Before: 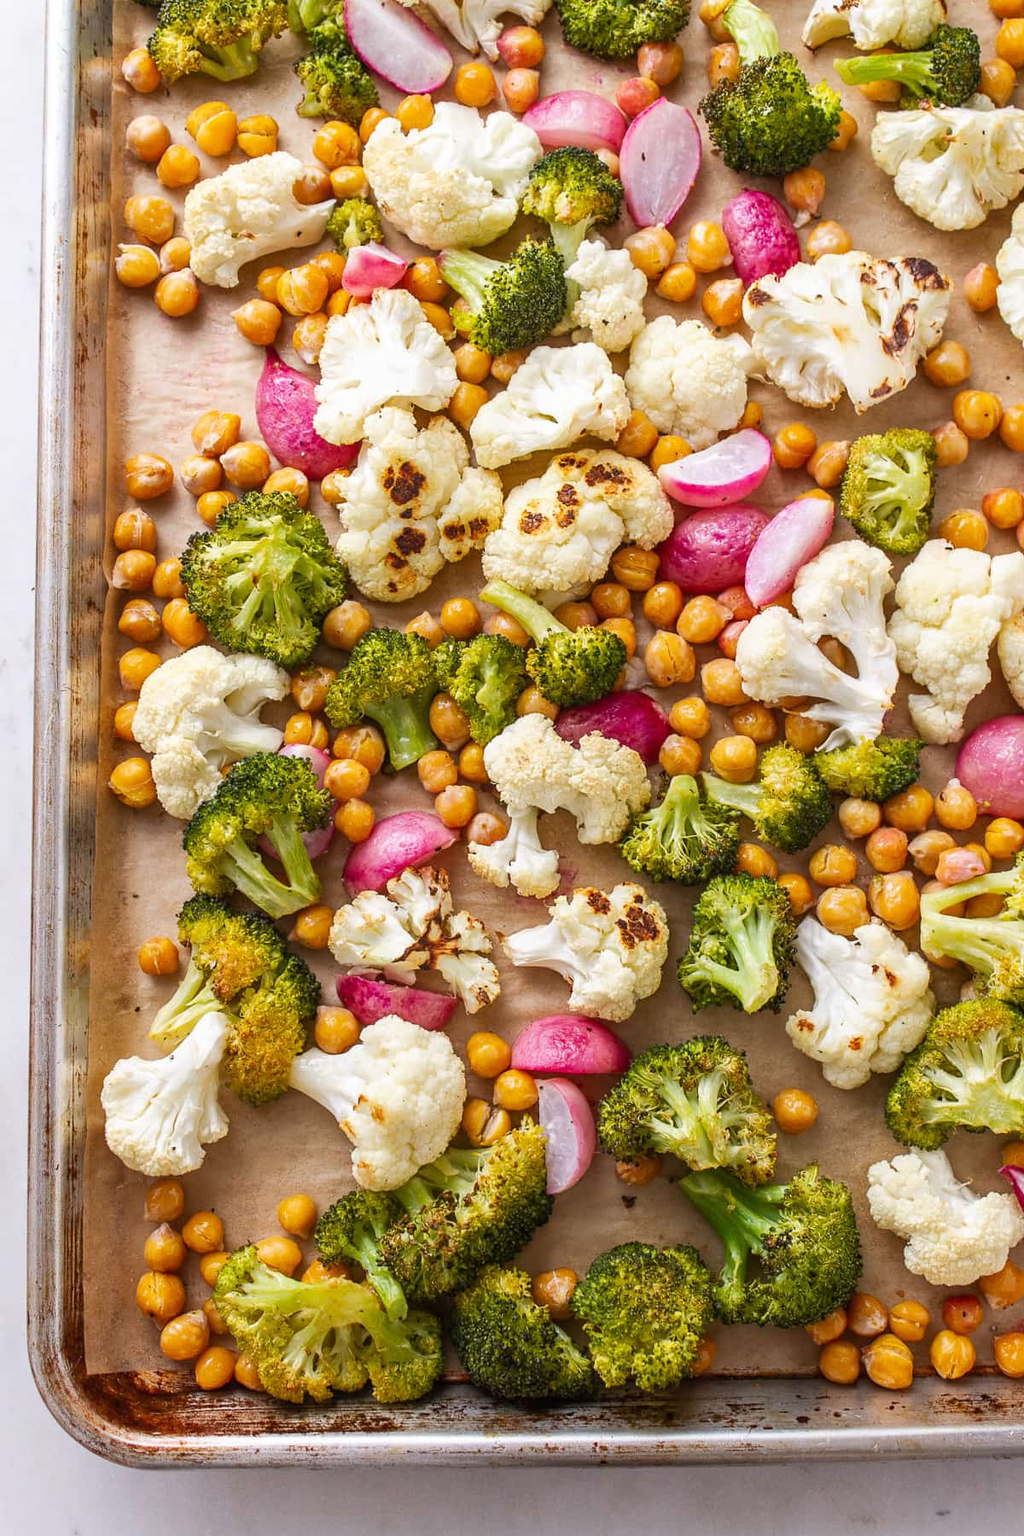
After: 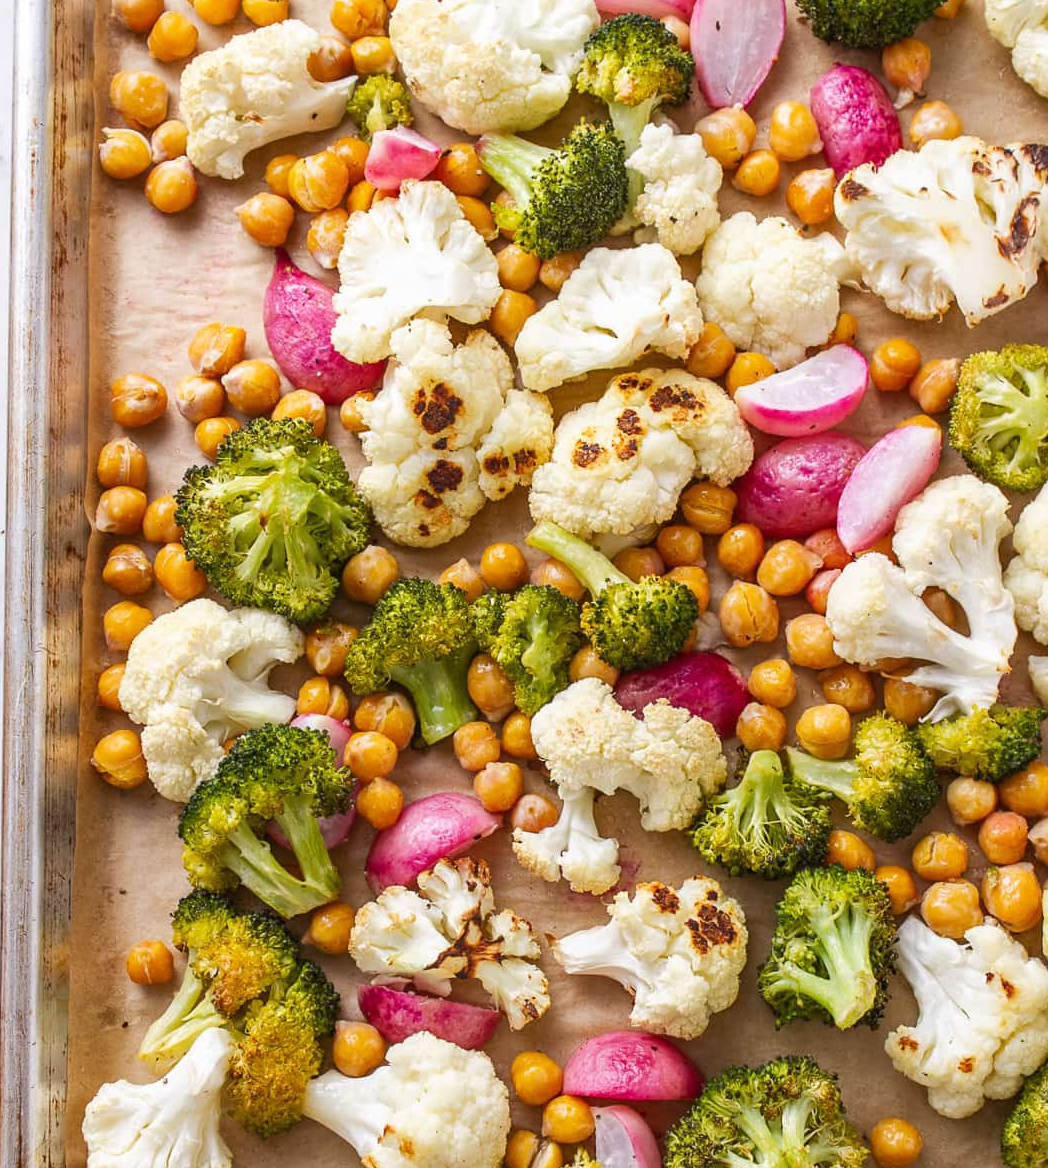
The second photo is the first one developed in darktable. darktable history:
crop: left 3.016%, top 8.818%, right 9.623%, bottom 26.26%
